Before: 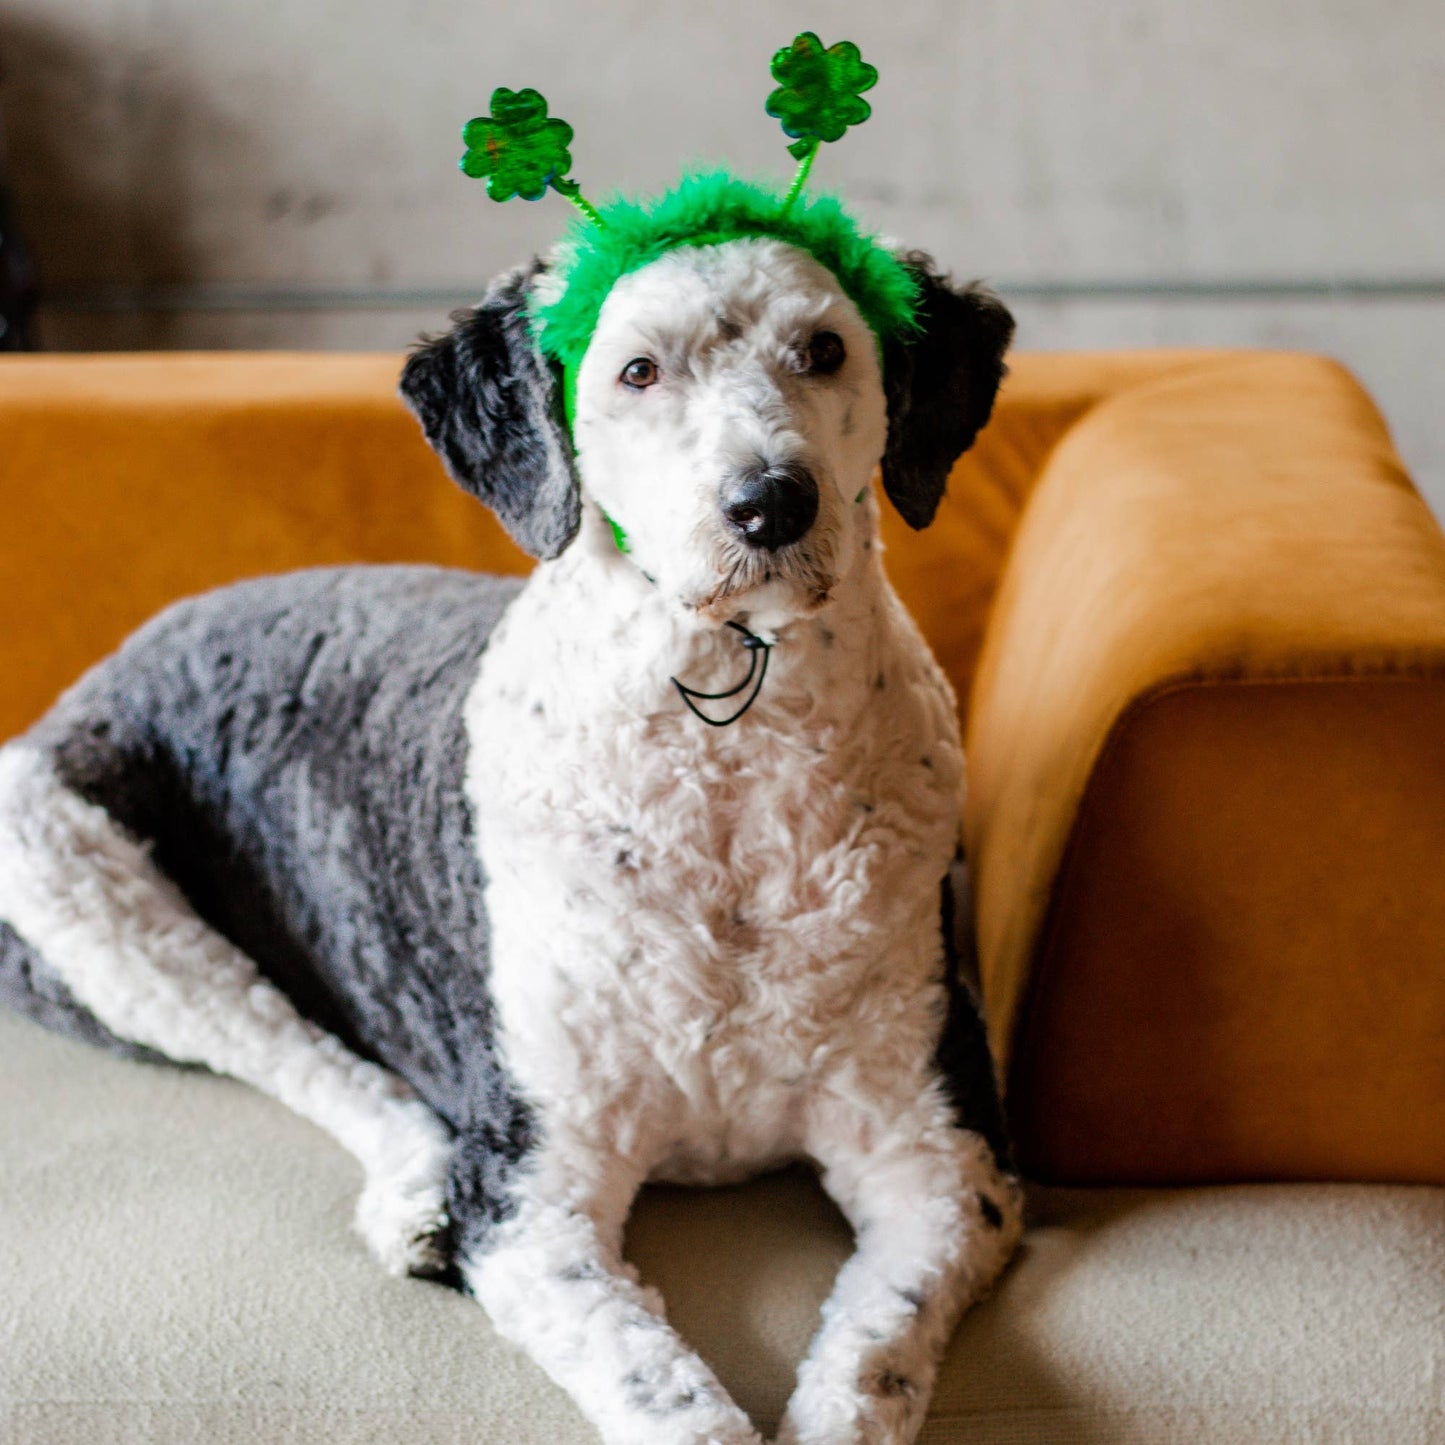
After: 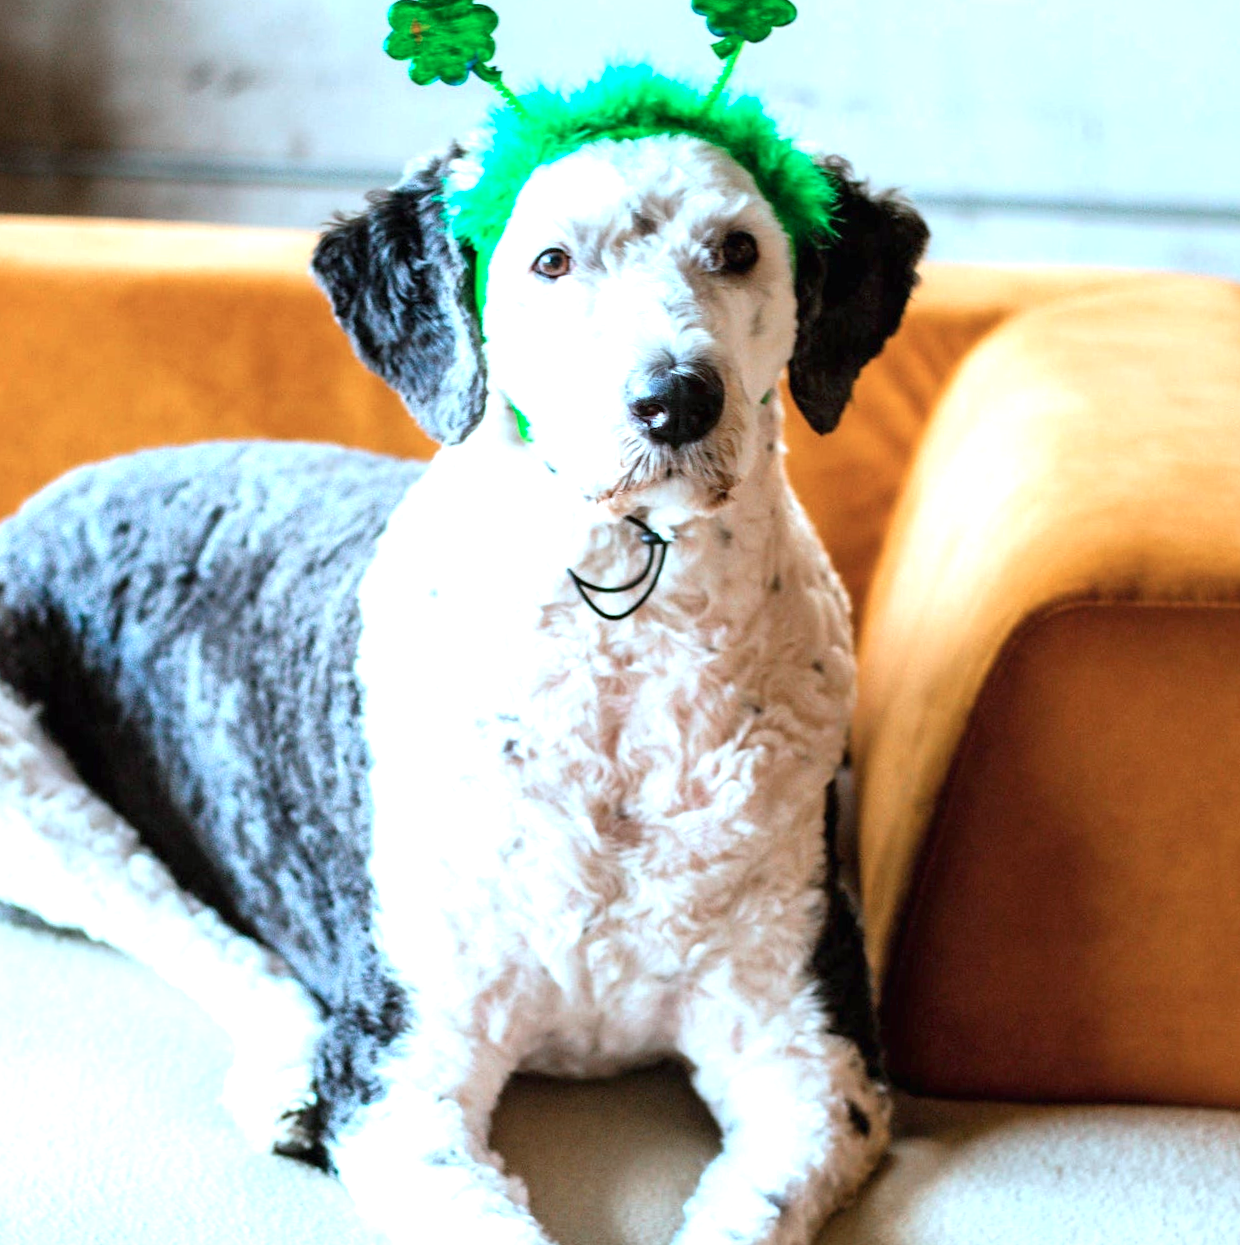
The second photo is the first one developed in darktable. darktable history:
exposure: black level correction 0, exposure 1.2 EV, compensate highlight preservation false
crop and rotate: angle -3°, left 5.202%, top 5.225%, right 4.609%, bottom 4.158%
color correction: highlights a* -10.63, highlights b* -19.69
